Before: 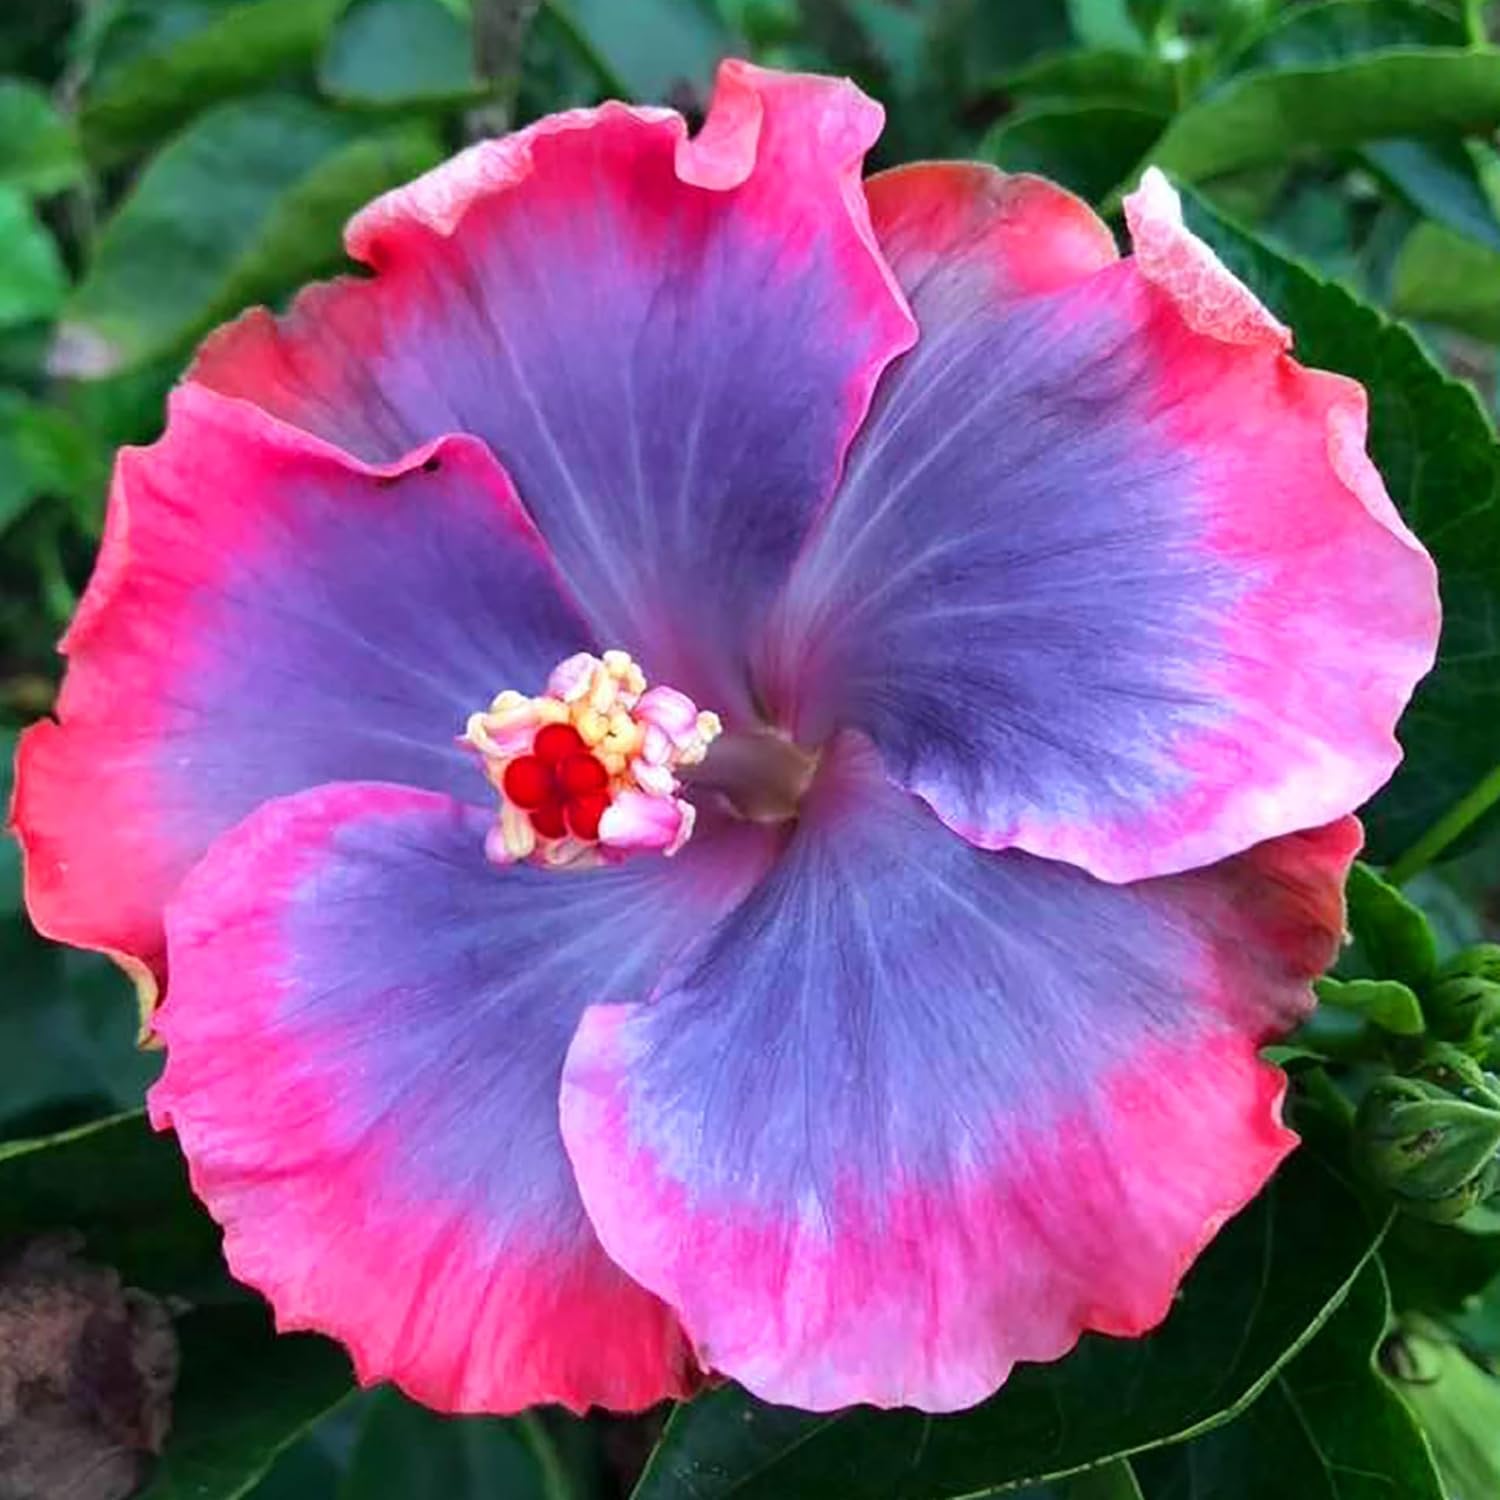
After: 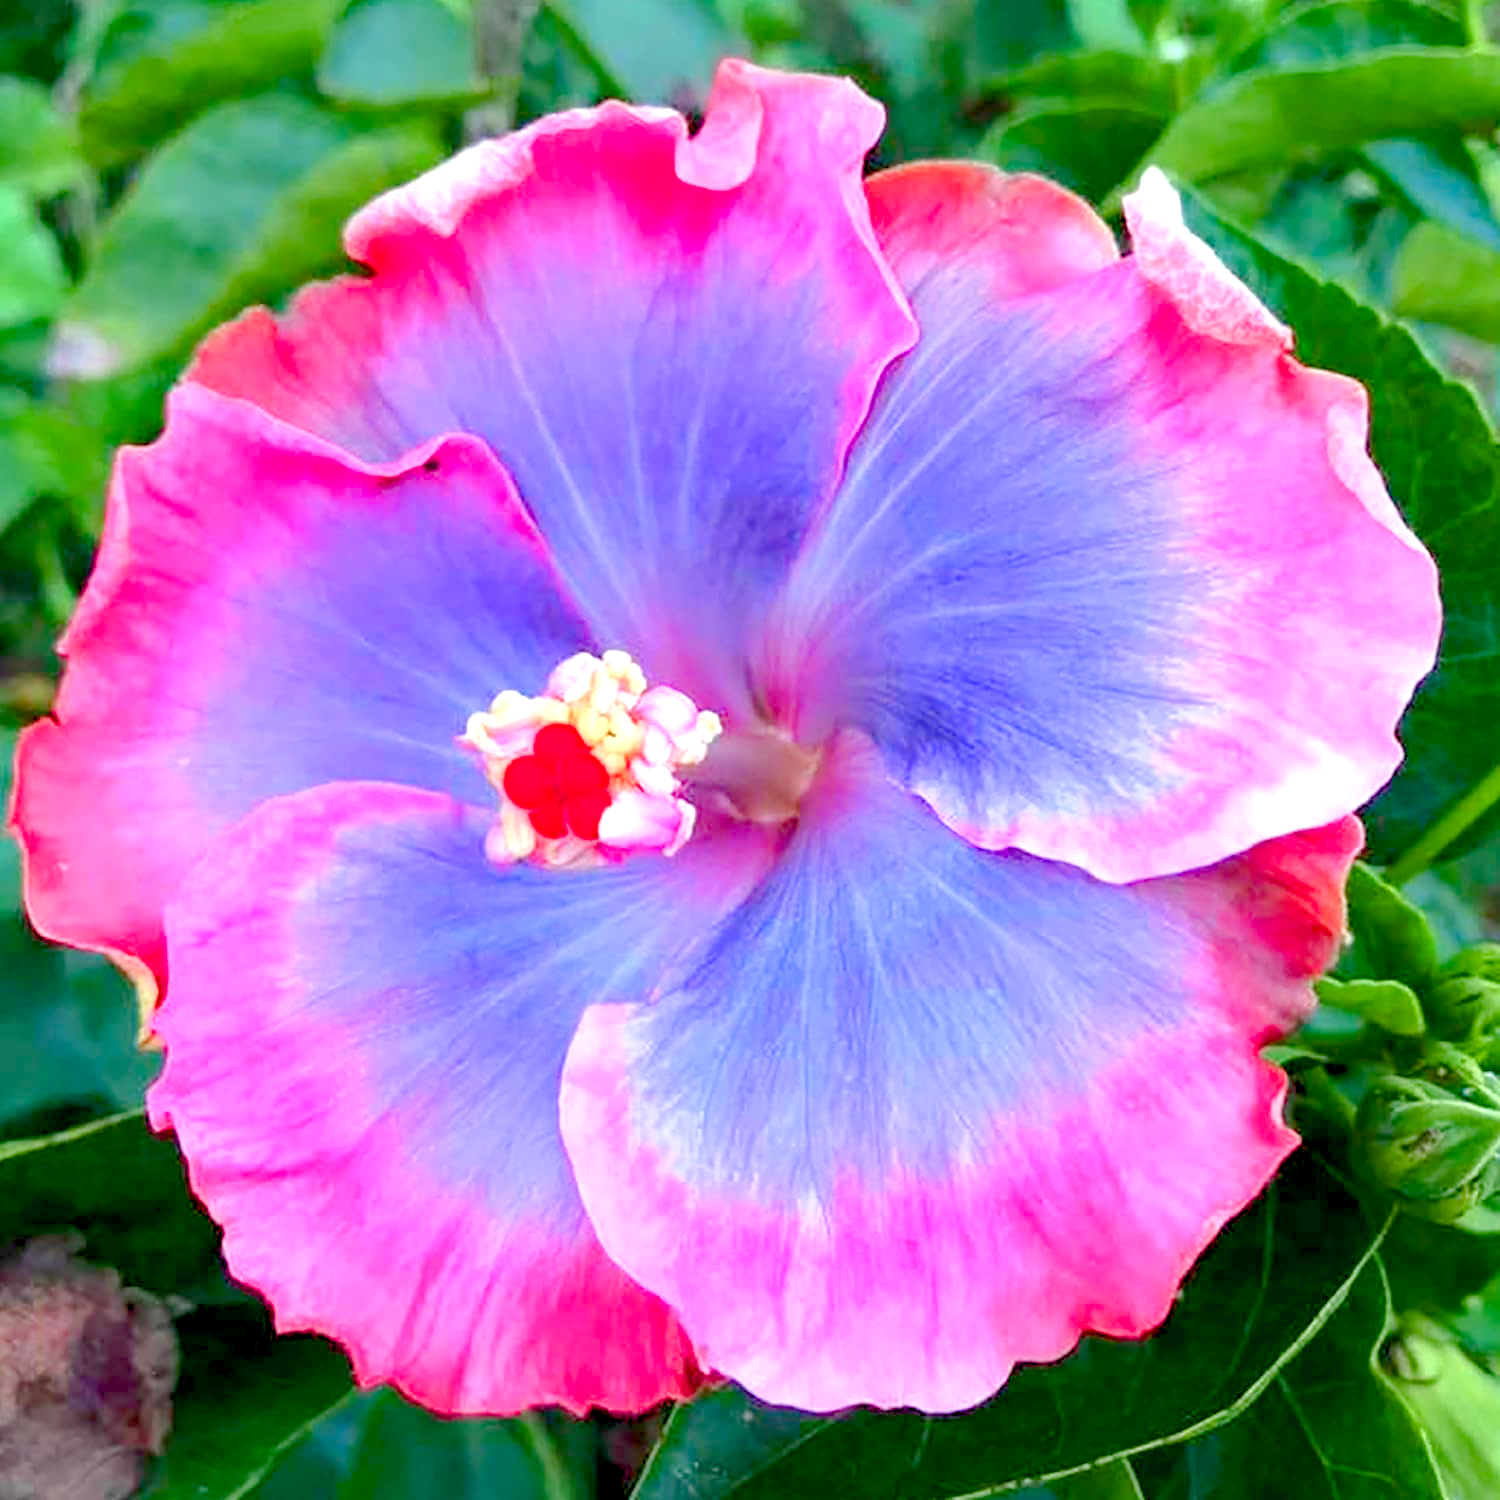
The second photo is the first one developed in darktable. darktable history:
exposure: exposure 1.25 EV, compensate exposure bias true, compensate highlight preservation false
color balance rgb: shadows lift › chroma 0.681%, shadows lift › hue 115.55°, global offset › luminance -0.975%, perceptual saturation grading › global saturation 20%, perceptual saturation grading › highlights -25.71%, perceptual saturation grading › shadows 25.036%, hue shift -2.83°, perceptual brilliance grading › mid-tones 10.83%, perceptual brilliance grading › shadows 15.222%, contrast -20.85%
base curve: preserve colors none
